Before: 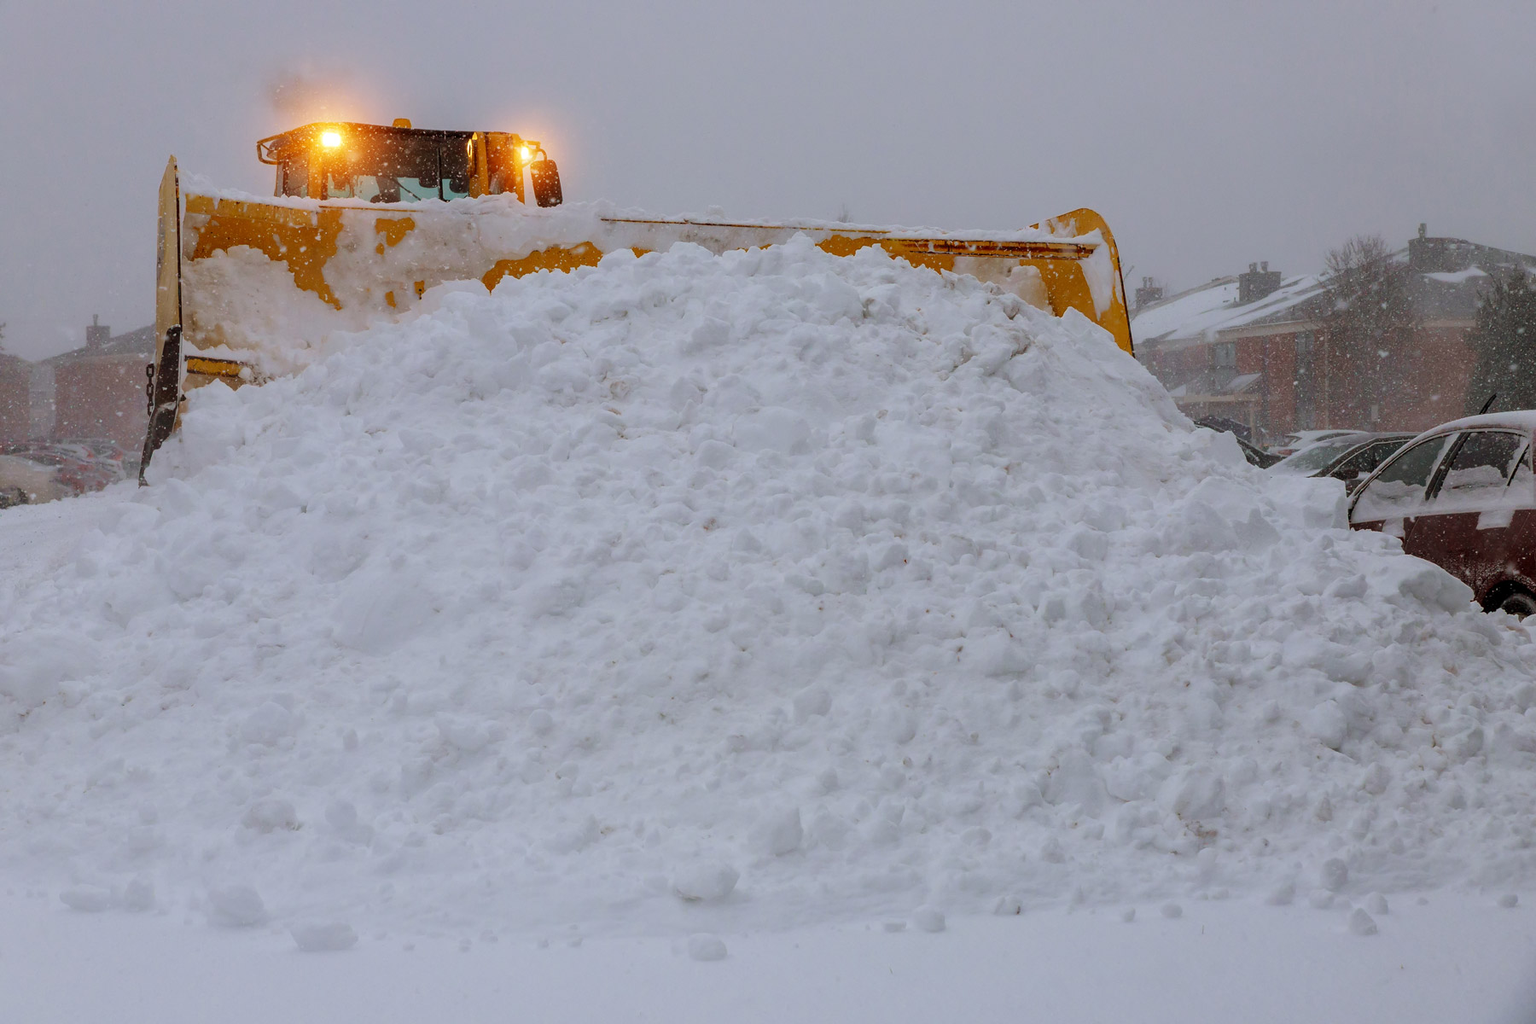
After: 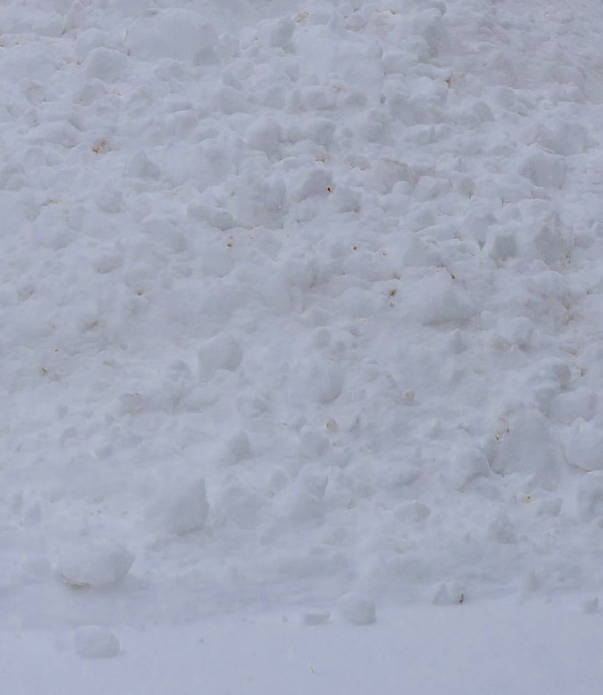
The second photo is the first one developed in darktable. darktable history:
crop: left 40.721%, top 39.046%, right 25.693%, bottom 3.016%
color zones: curves: ch0 [(0, 0.5) (0.125, 0.4) (0.25, 0.5) (0.375, 0.4) (0.5, 0.4) (0.625, 0.35) (0.75, 0.35) (0.875, 0.5)]; ch1 [(0, 0.35) (0.125, 0.45) (0.25, 0.35) (0.375, 0.35) (0.5, 0.35) (0.625, 0.35) (0.75, 0.45) (0.875, 0.35)]; ch2 [(0, 0.6) (0.125, 0.5) (0.25, 0.5) (0.375, 0.6) (0.5, 0.6) (0.625, 0.5) (0.75, 0.5) (0.875, 0.5)]
shadows and highlights: radius 111.37, shadows 51.02, white point adjustment 8.98, highlights -4.93, soften with gaussian
color balance rgb: perceptual saturation grading › global saturation 17.866%, global vibrance 30.419%
